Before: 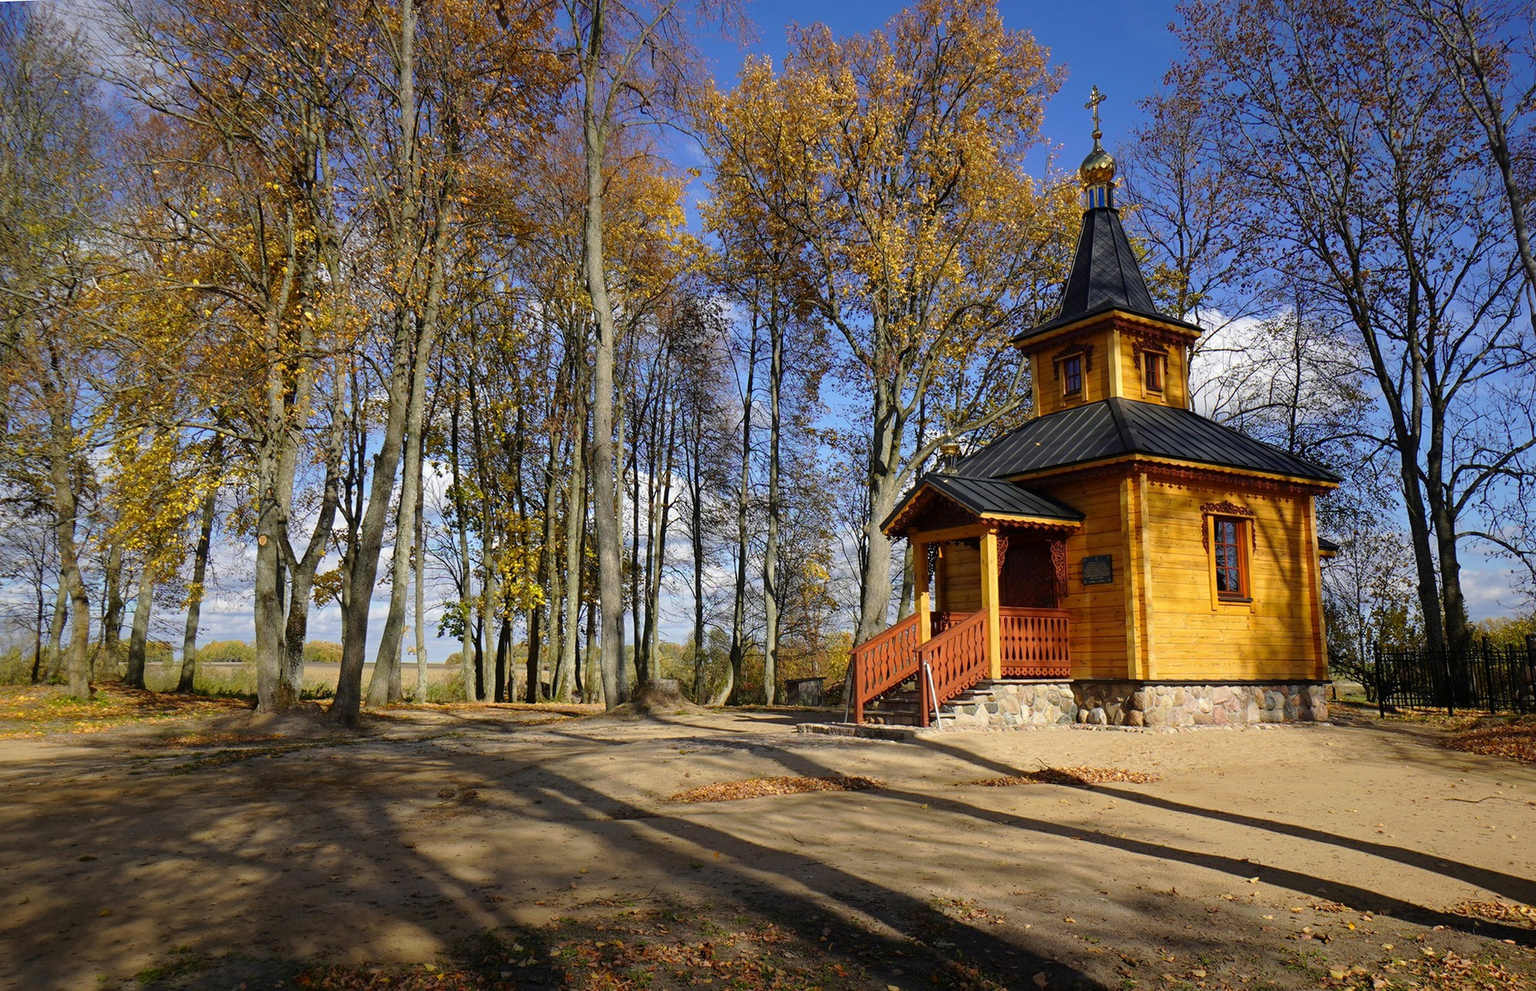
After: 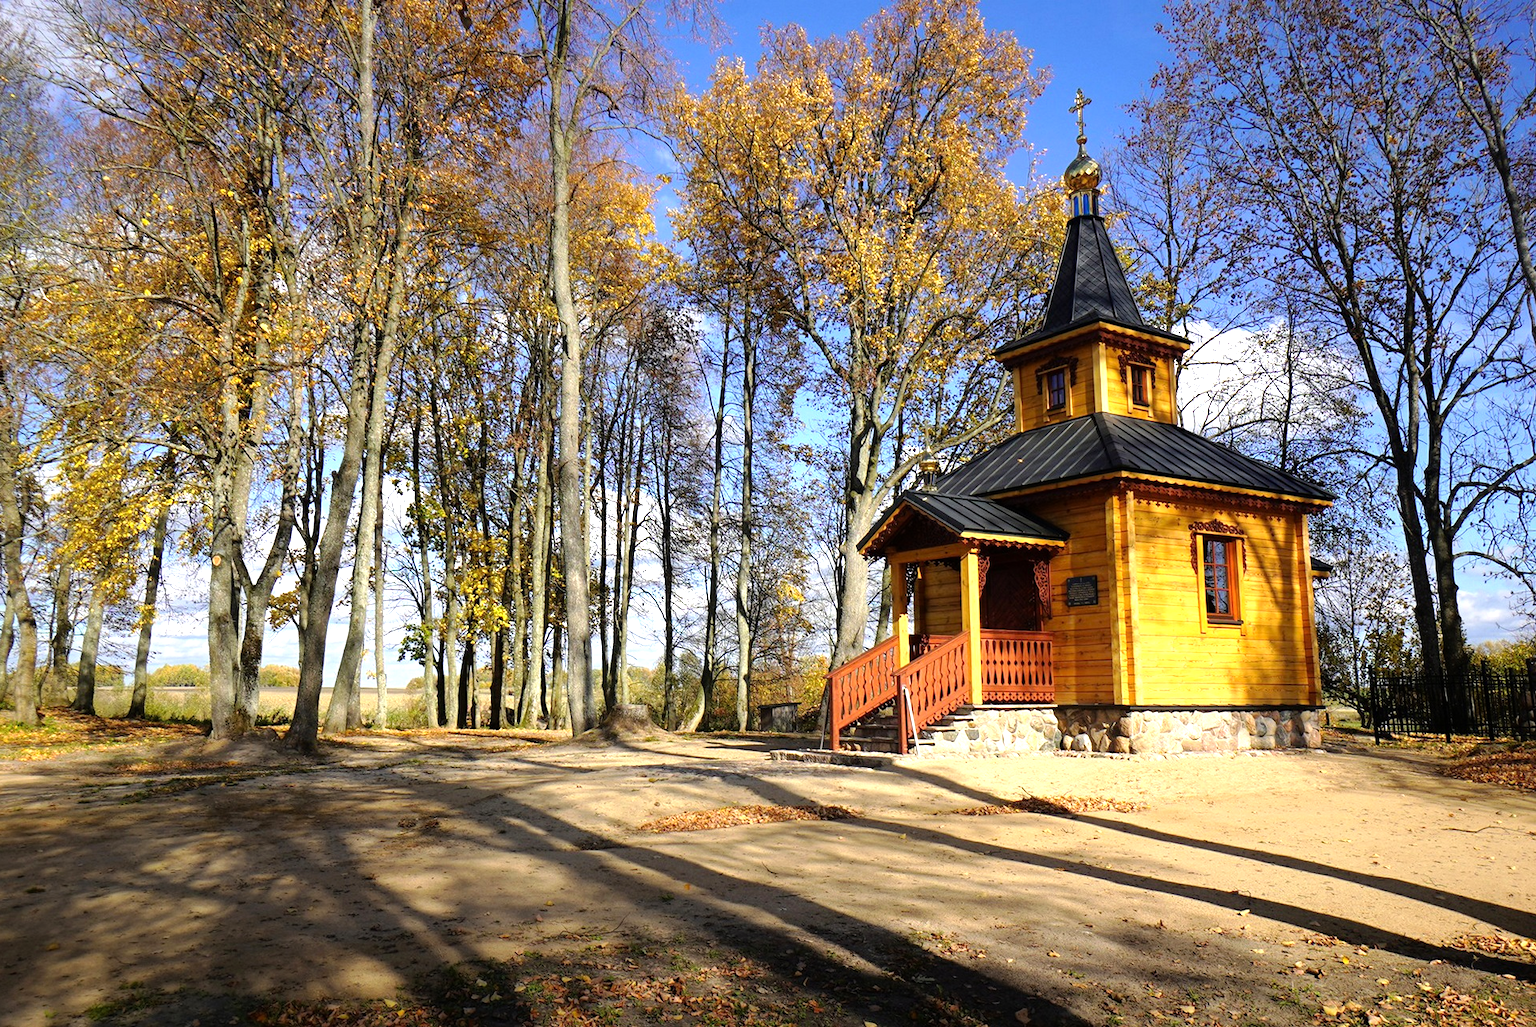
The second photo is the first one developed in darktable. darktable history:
tone equalizer: -8 EV -0.733 EV, -7 EV -0.683 EV, -6 EV -0.625 EV, -5 EV -0.423 EV, -3 EV 0.372 EV, -2 EV 0.6 EV, -1 EV 0.696 EV, +0 EV 0.774 EV
crop and rotate: left 3.513%
exposure: exposure 0.227 EV, compensate highlight preservation false
